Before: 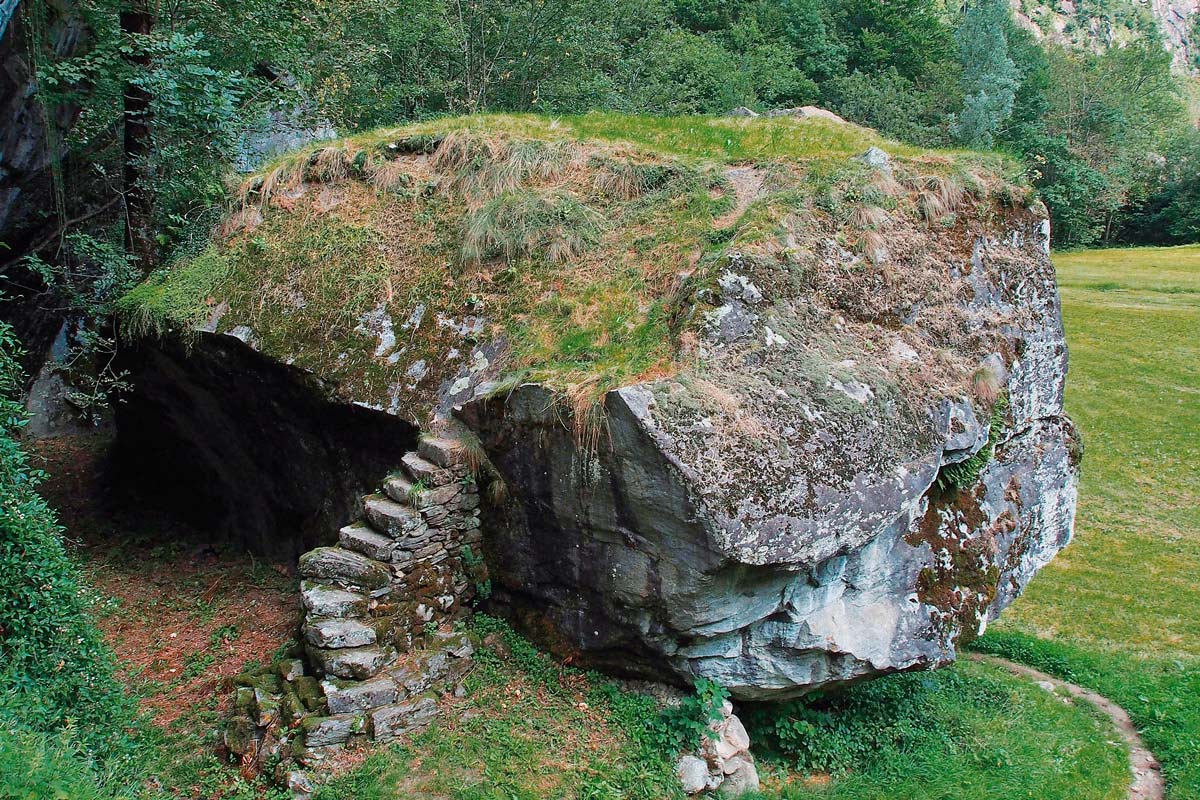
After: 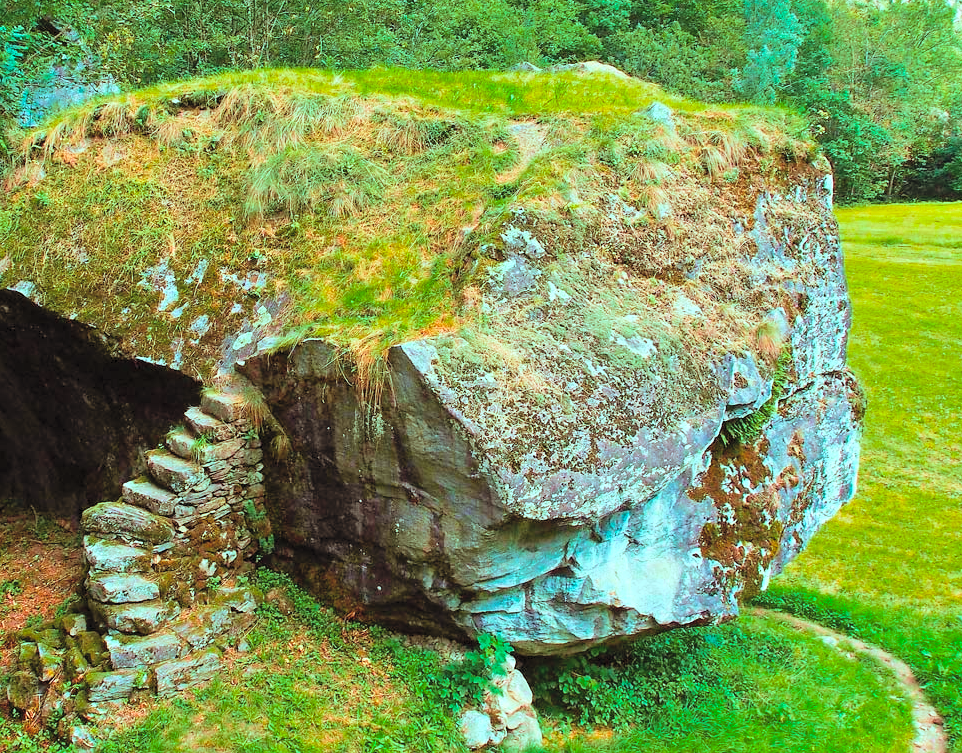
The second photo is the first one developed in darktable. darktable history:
color balance rgb: power › chroma 2.505%, power › hue 70.88°, highlights gain › chroma 4.061%, highlights gain › hue 202.89°, perceptual saturation grading › global saturation 19.55%, global vibrance 30.475%, contrast 10.244%
crop and rotate: left 18.125%, top 5.806%, right 1.674%
velvia: on, module defaults
contrast brightness saturation: contrast 0.104, brightness 0.319, saturation 0.141
